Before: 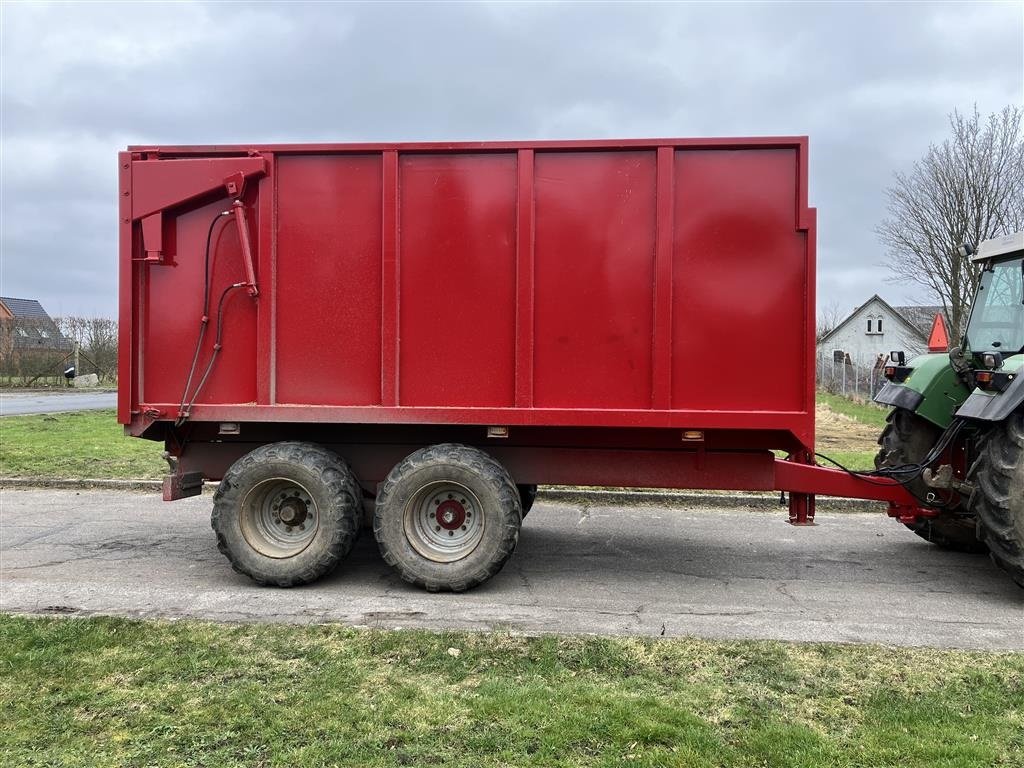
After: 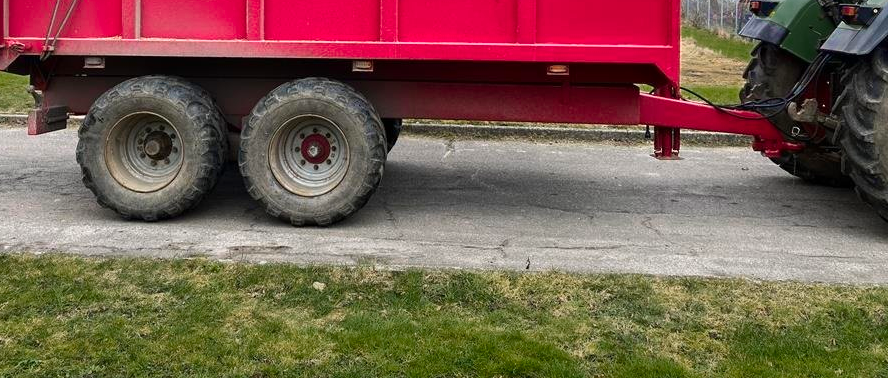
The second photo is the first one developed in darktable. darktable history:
crop and rotate: left 13.275%, top 47.716%, bottom 2.957%
color zones: curves: ch0 [(0, 0.553) (0.123, 0.58) (0.23, 0.419) (0.468, 0.155) (0.605, 0.132) (0.723, 0.063) (0.833, 0.172) (0.921, 0.468)]; ch1 [(0.025, 0.645) (0.229, 0.584) (0.326, 0.551) (0.537, 0.446) (0.599, 0.911) (0.708, 1) (0.805, 0.944)]; ch2 [(0.086, 0.468) (0.254, 0.464) (0.638, 0.564) (0.702, 0.592) (0.768, 0.564)], mix 32.66%
